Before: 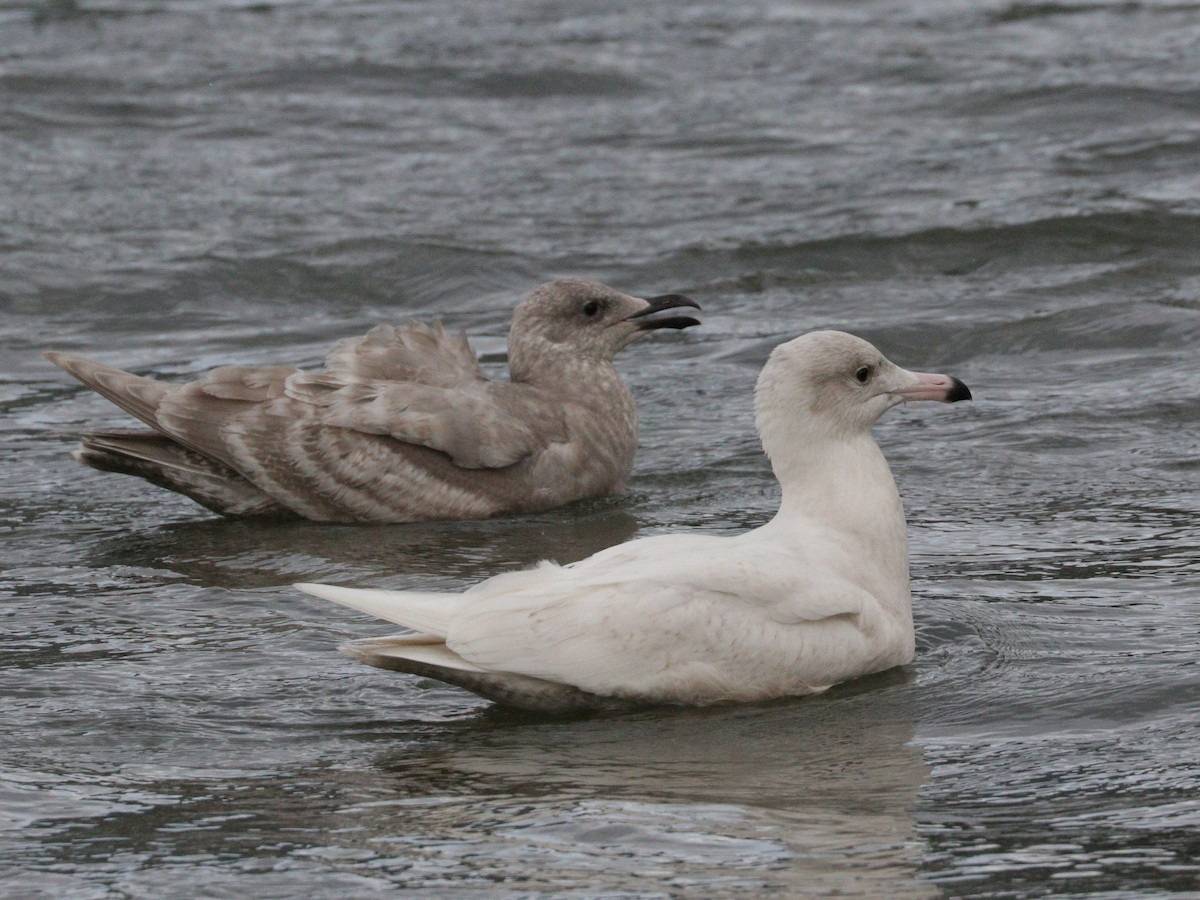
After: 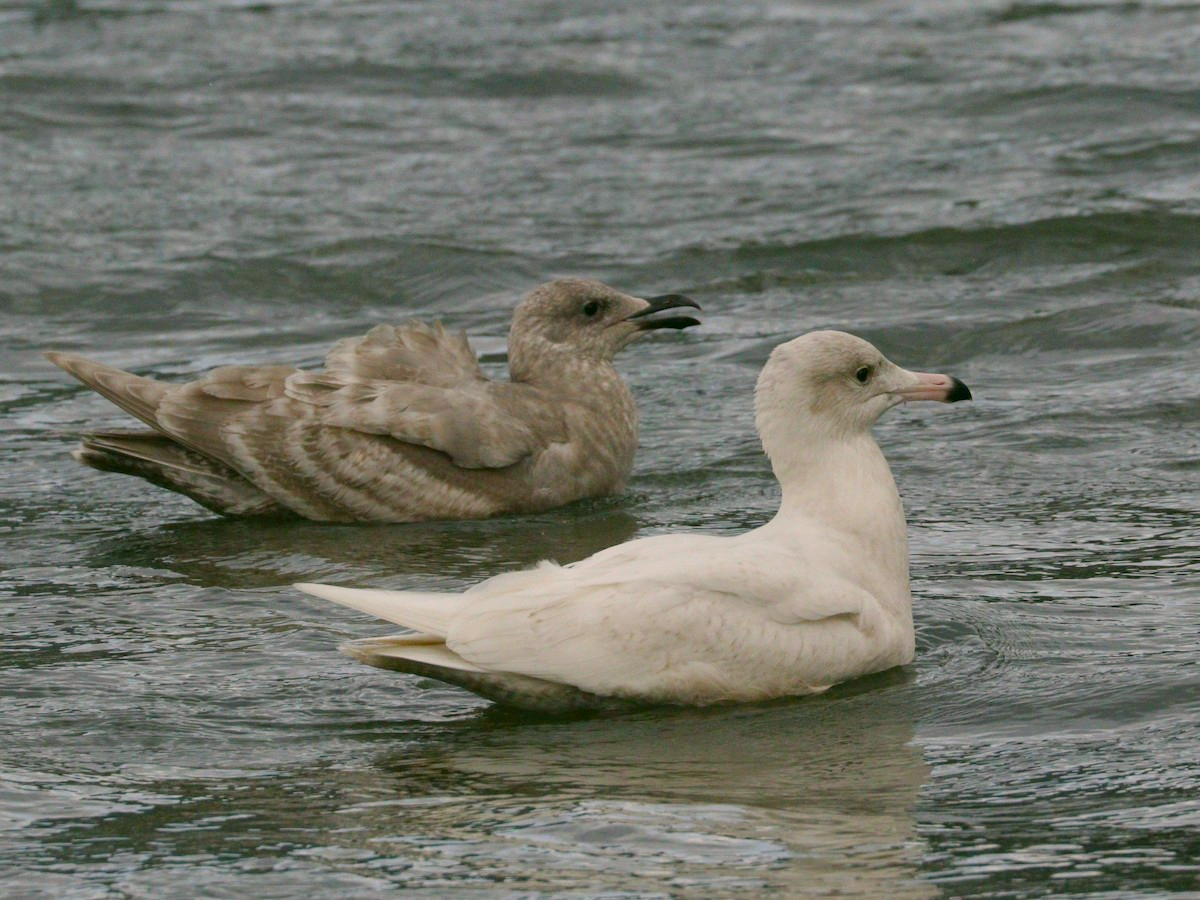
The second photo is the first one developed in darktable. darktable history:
color balance rgb: linear chroma grading › shadows 31.472%, linear chroma grading › global chroma -1.908%, linear chroma grading › mid-tones 4.427%, perceptual saturation grading › global saturation 19.932%, global vibrance 20%
color correction: highlights a* 4.18, highlights b* 4.93, shadows a* -8.24, shadows b* 5.01
